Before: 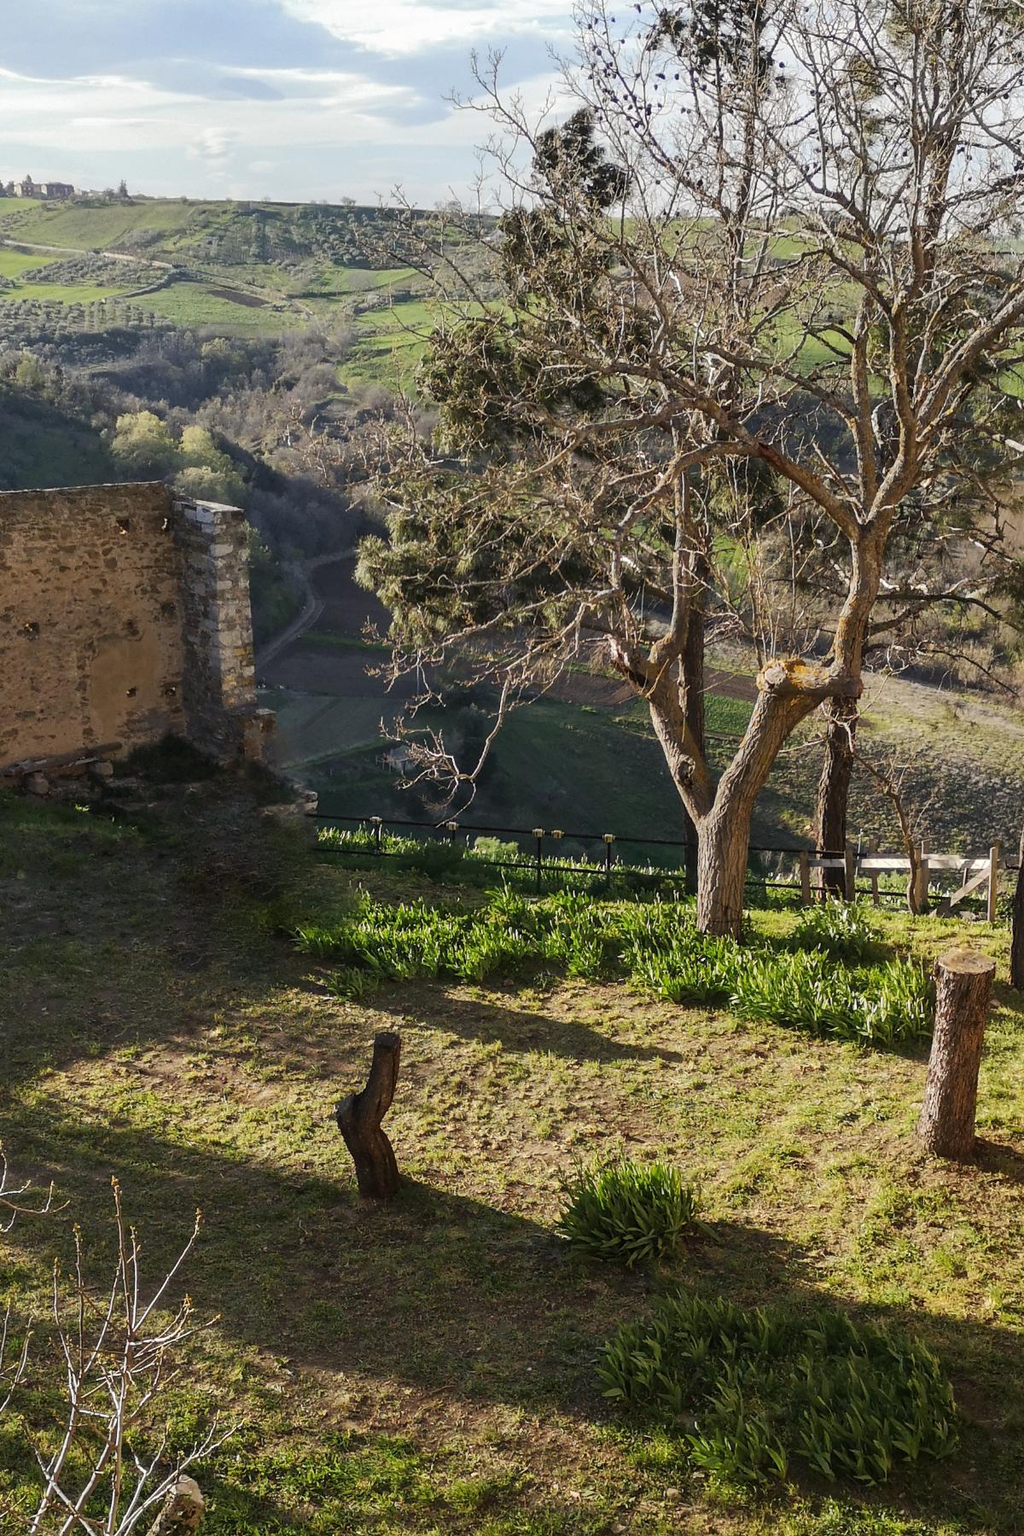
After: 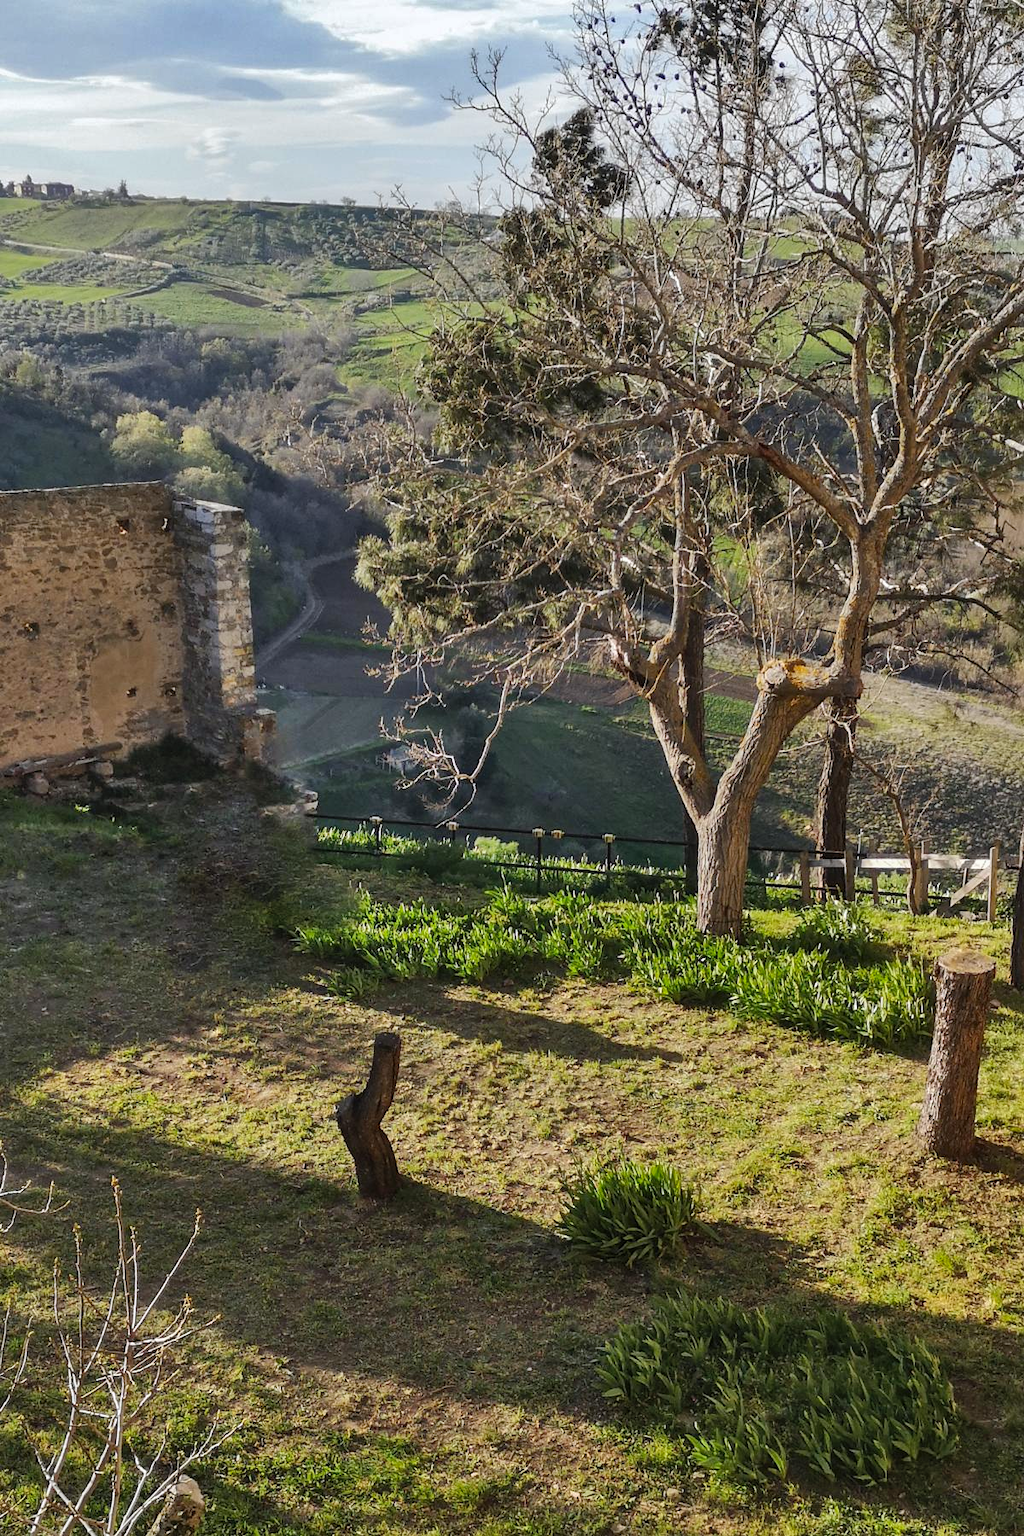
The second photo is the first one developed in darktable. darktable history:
white balance: red 0.988, blue 1.017
shadows and highlights: shadows 60, soften with gaussian
vibrance: vibrance 67%
